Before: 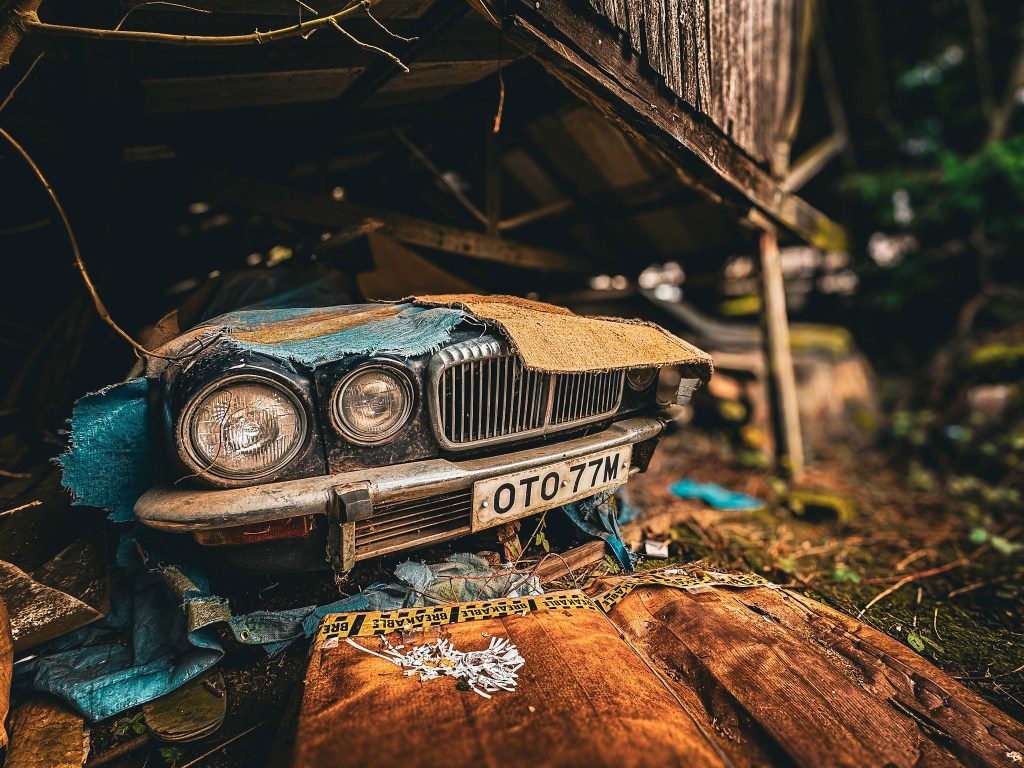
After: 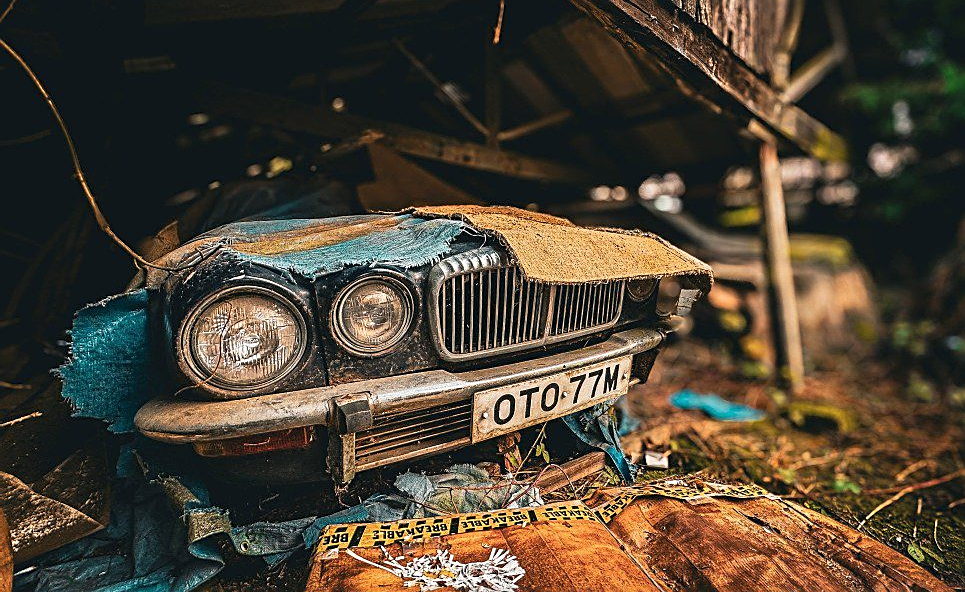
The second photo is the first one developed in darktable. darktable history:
crop and rotate: angle 0.03°, top 11.643%, right 5.651%, bottom 11.189%
sharpen: on, module defaults
